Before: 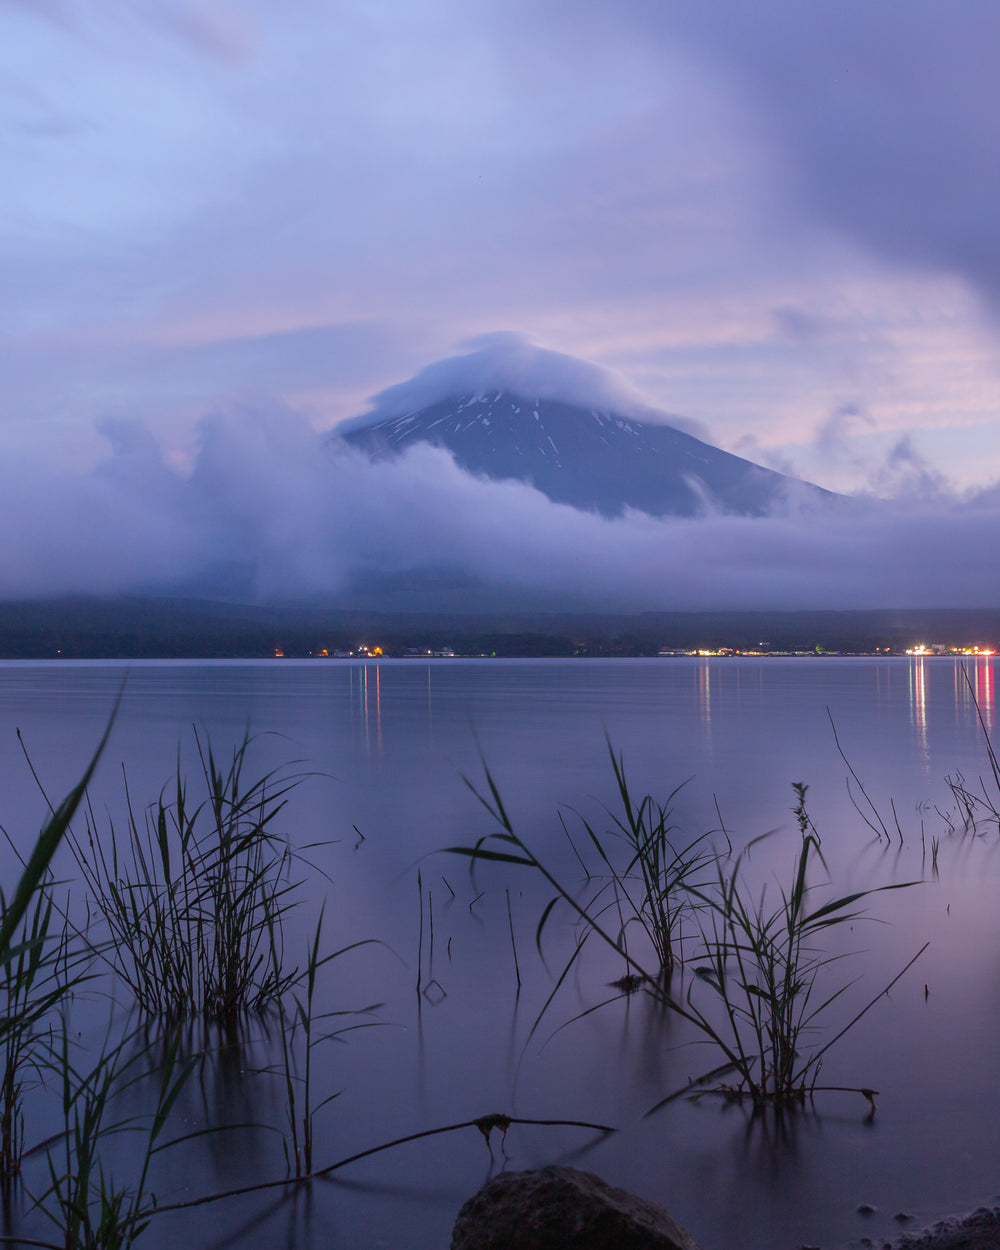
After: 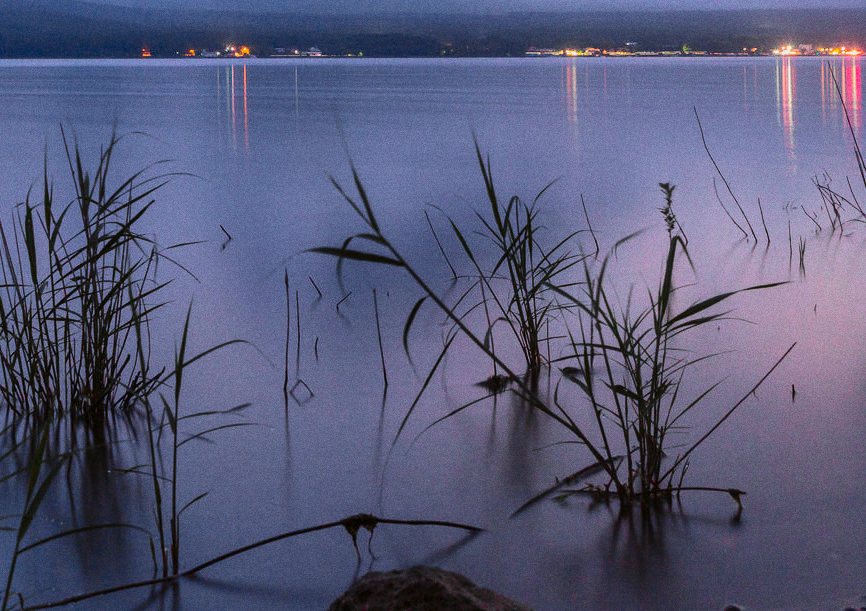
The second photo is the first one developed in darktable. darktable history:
grain: strength 26%
shadows and highlights: on, module defaults
tone curve: curves: ch0 [(0.014, 0) (0.13, 0.09) (0.227, 0.211) (0.33, 0.395) (0.494, 0.615) (0.662, 0.76) (0.795, 0.846) (1, 0.969)]; ch1 [(0, 0) (0.366, 0.367) (0.447, 0.416) (0.473, 0.484) (0.504, 0.502) (0.525, 0.518) (0.564, 0.601) (0.634, 0.66) (0.746, 0.804) (1, 1)]; ch2 [(0, 0) (0.333, 0.346) (0.375, 0.375) (0.424, 0.43) (0.476, 0.498) (0.496, 0.505) (0.517, 0.522) (0.548, 0.548) (0.579, 0.618) (0.651, 0.674) (0.688, 0.728) (1, 1)], color space Lab, independent channels, preserve colors none
crop and rotate: left 13.306%, top 48.129%, bottom 2.928%
